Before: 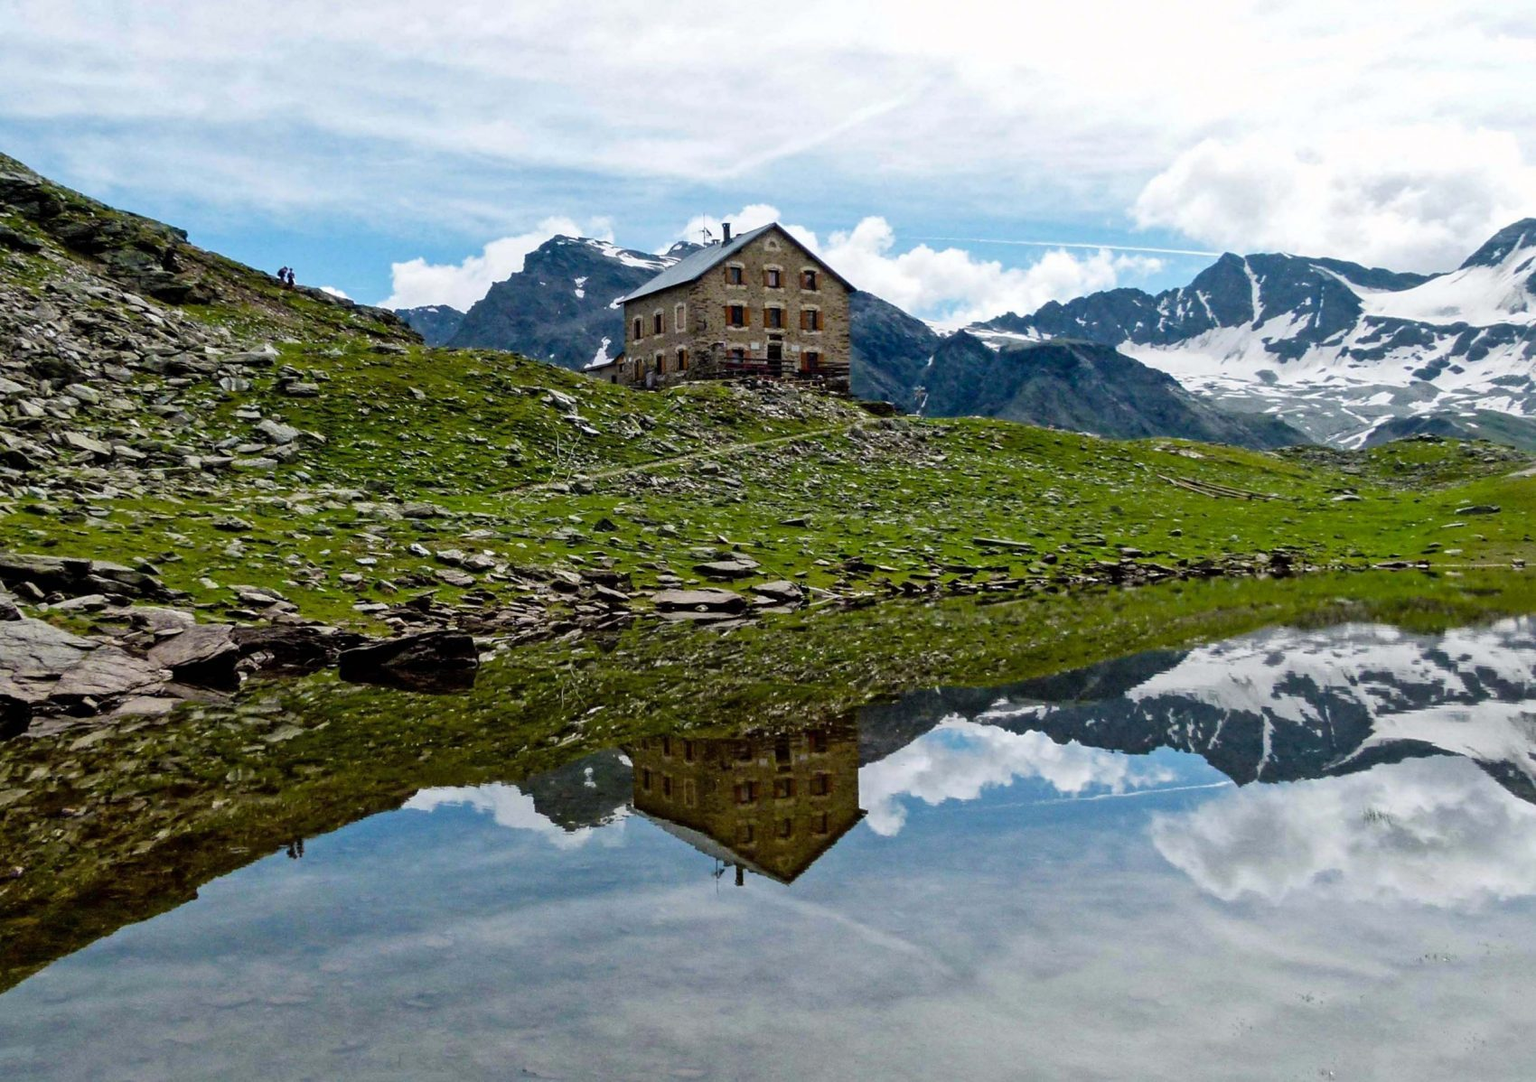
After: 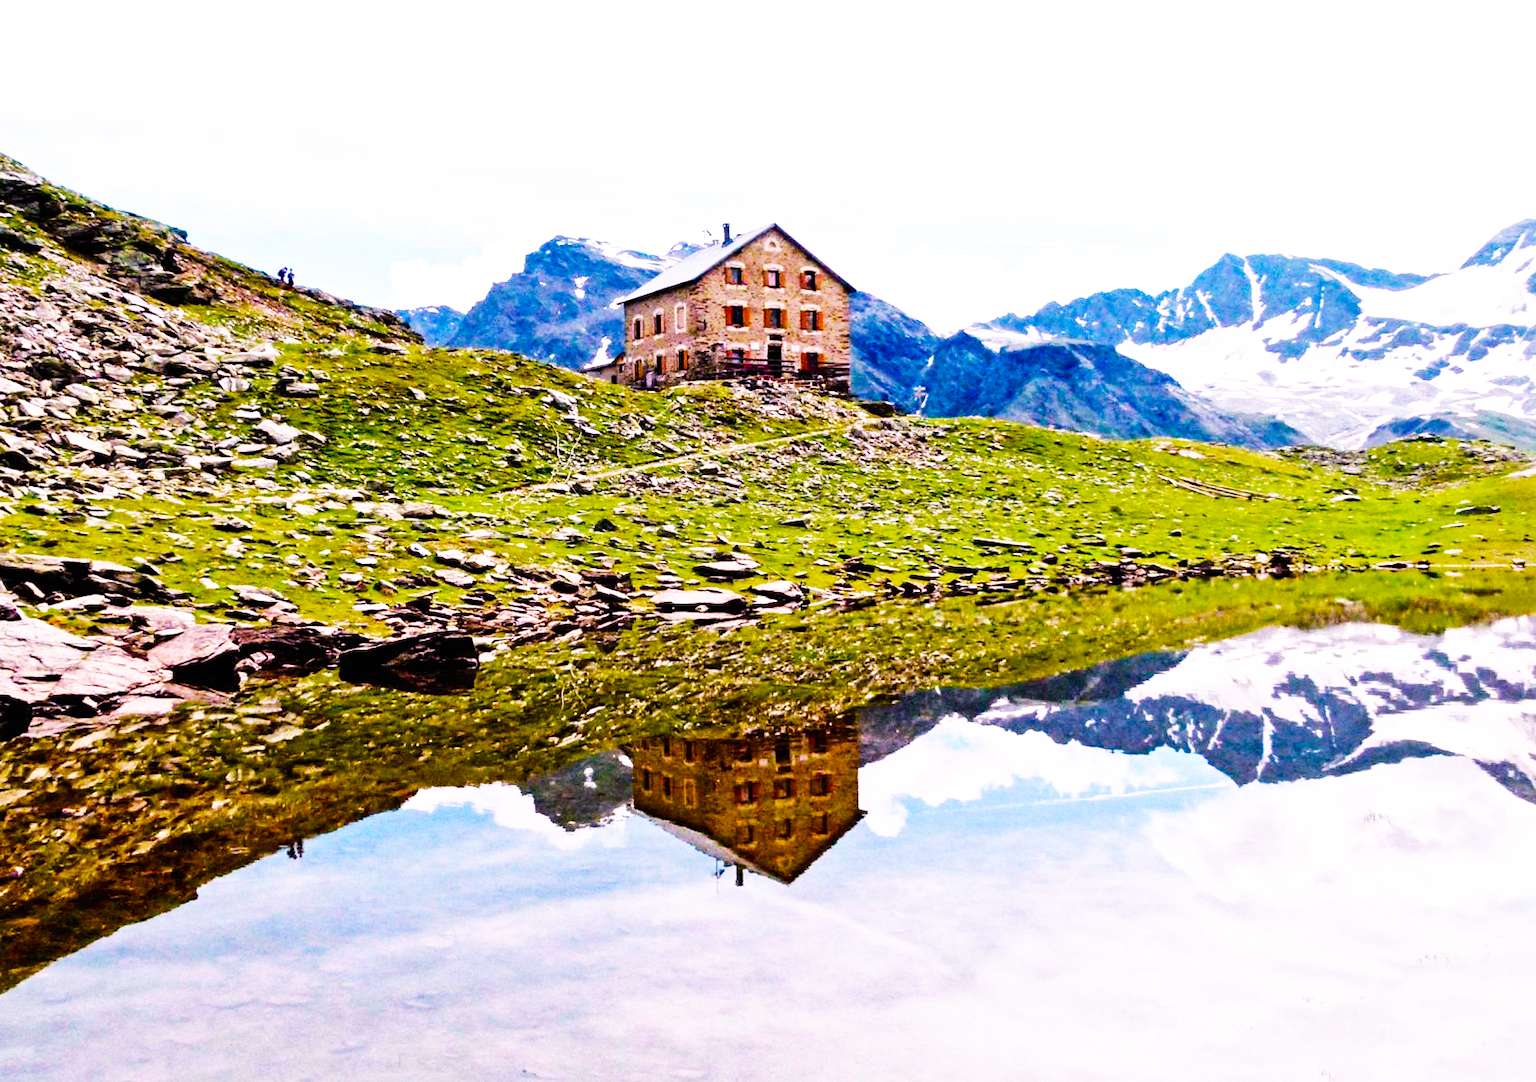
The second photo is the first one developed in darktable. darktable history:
white balance: red 1.188, blue 1.11
color balance rgb: perceptual saturation grading › global saturation 20%, perceptual saturation grading › highlights -50%, perceptual saturation grading › shadows 30%, perceptual brilliance grading › global brilliance 10%, perceptual brilliance grading › shadows 15%
base curve: curves: ch0 [(0, 0) (0.007, 0.004) (0.027, 0.03) (0.046, 0.07) (0.207, 0.54) (0.442, 0.872) (0.673, 0.972) (1, 1)], preserve colors none
tone equalizer: on, module defaults
